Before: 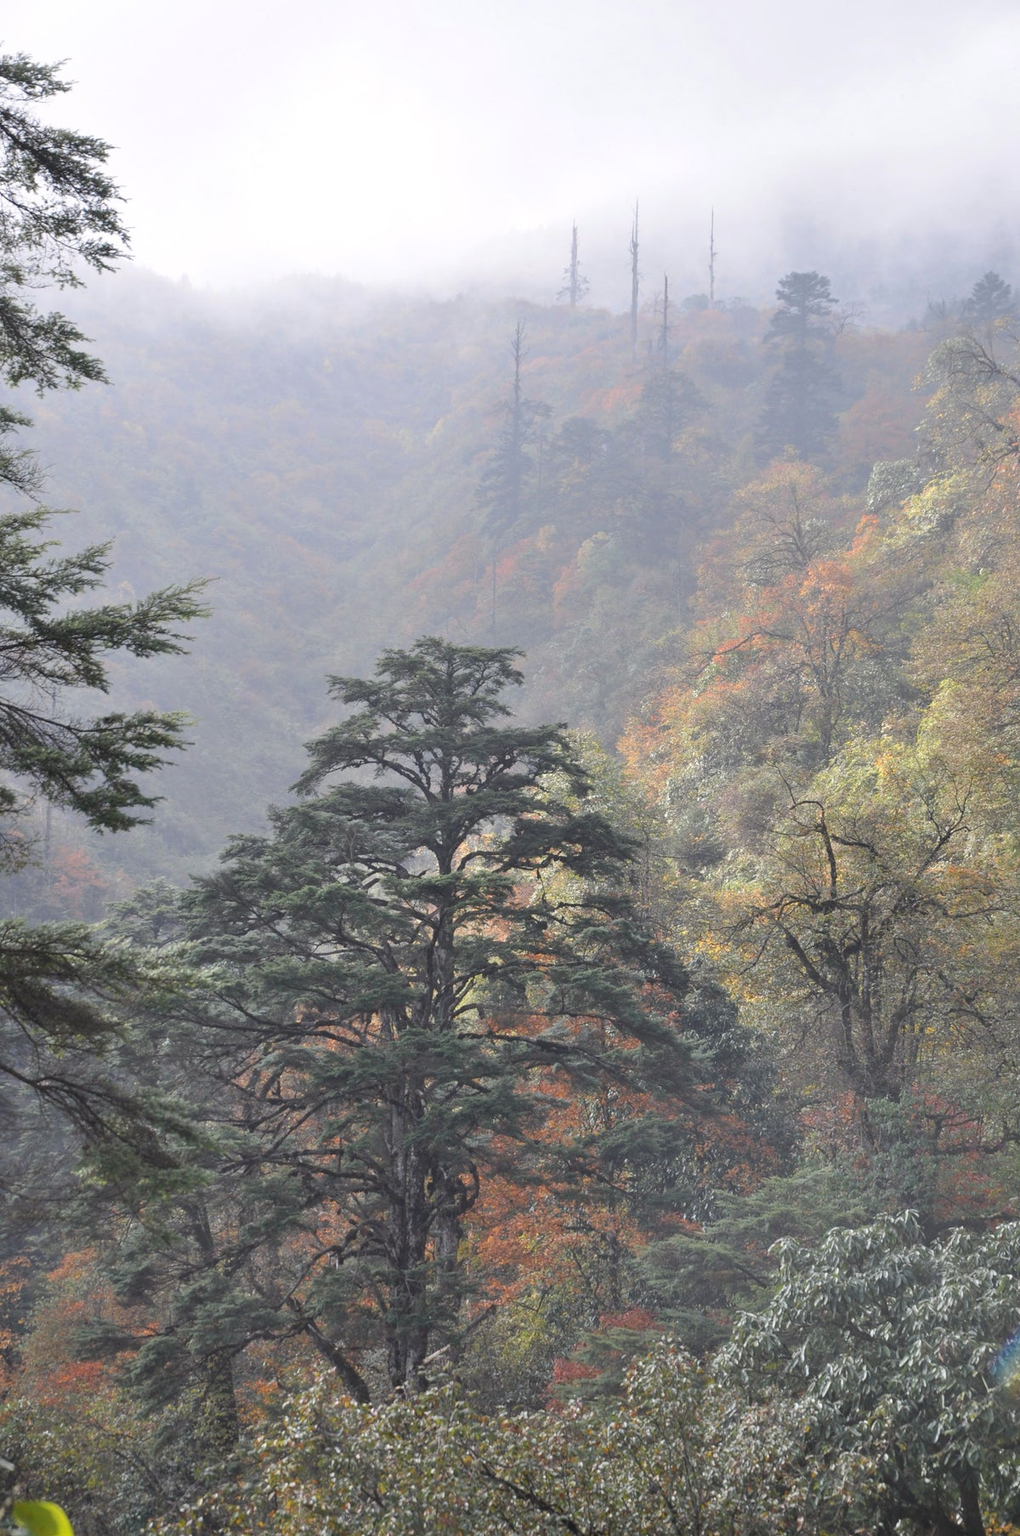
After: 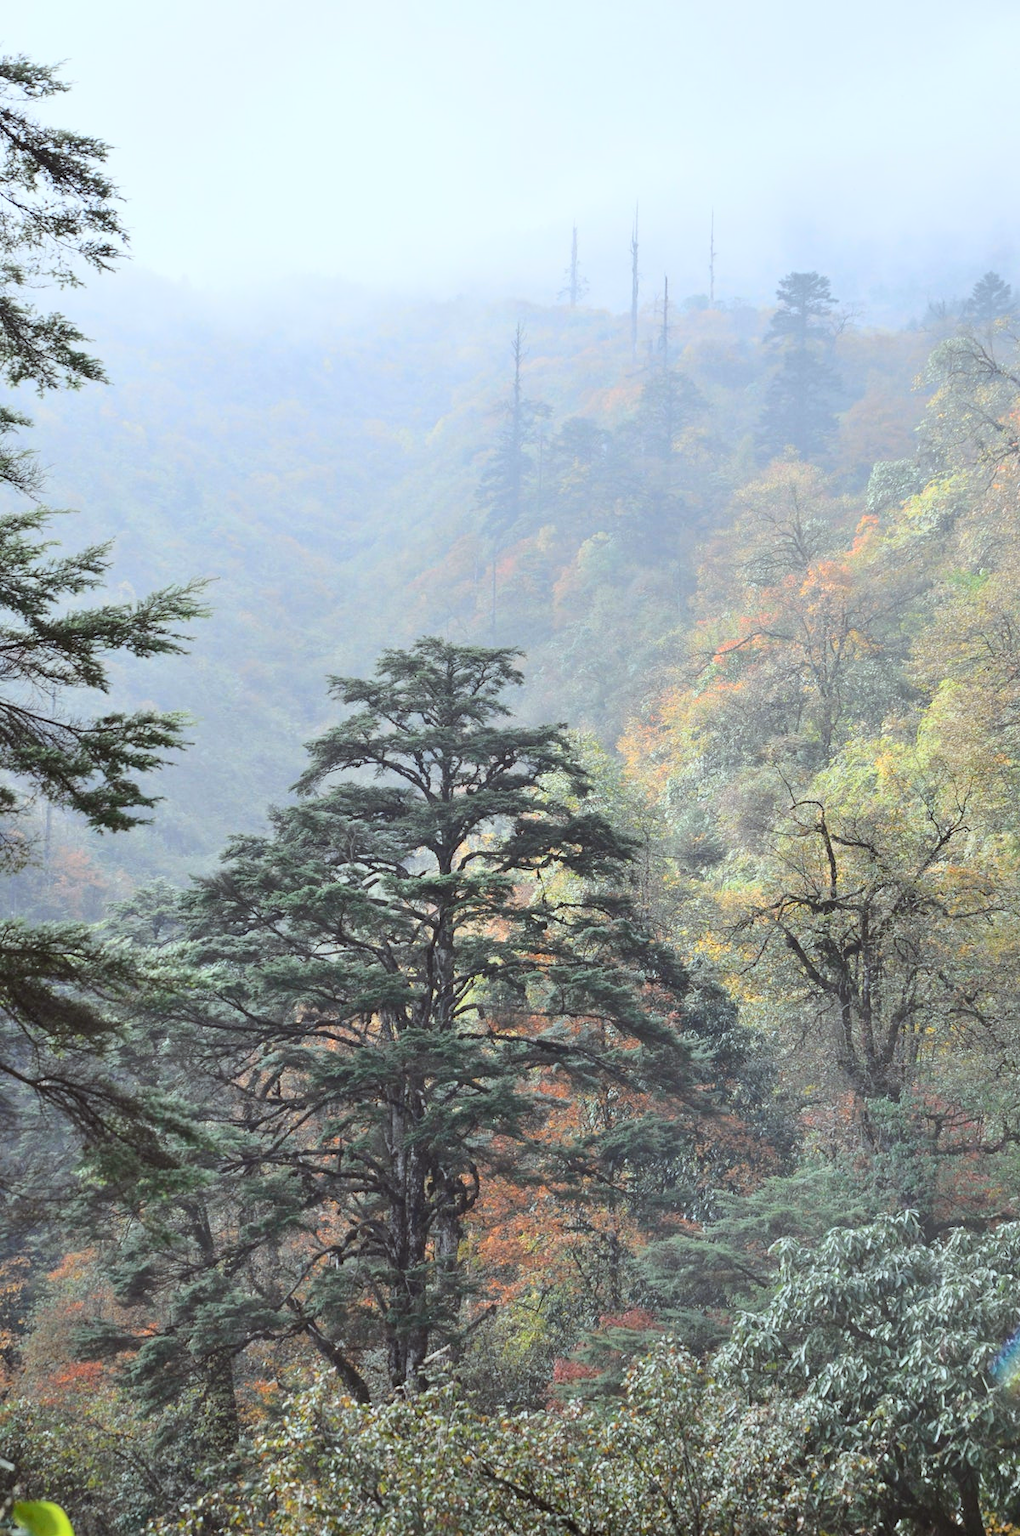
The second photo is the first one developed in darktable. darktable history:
tone curve: curves: ch0 [(0, 0) (0.114, 0.083) (0.303, 0.285) (0.447, 0.51) (0.602, 0.697) (0.772, 0.866) (0.999, 0.978)]; ch1 [(0, 0) (0.389, 0.352) (0.458, 0.433) (0.486, 0.474) (0.509, 0.505) (0.535, 0.528) (0.57, 0.579) (0.696, 0.706) (1, 1)]; ch2 [(0, 0) (0.369, 0.388) (0.449, 0.431) (0.501, 0.5) (0.528, 0.527) (0.589, 0.608) (0.697, 0.721) (1, 1)], color space Lab, independent channels, preserve colors none
color correction: highlights a* -4.98, highlights b* -3.76, shadows a* 3.83, shadows b* 4.08
